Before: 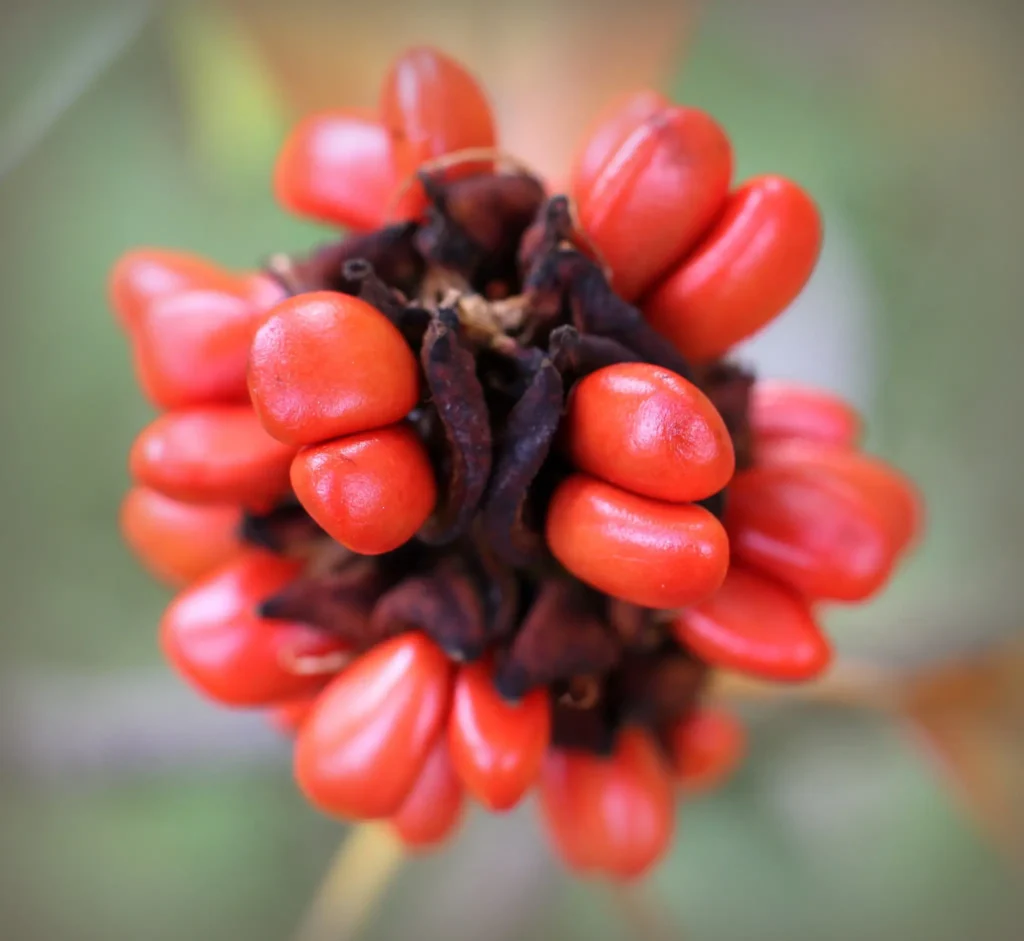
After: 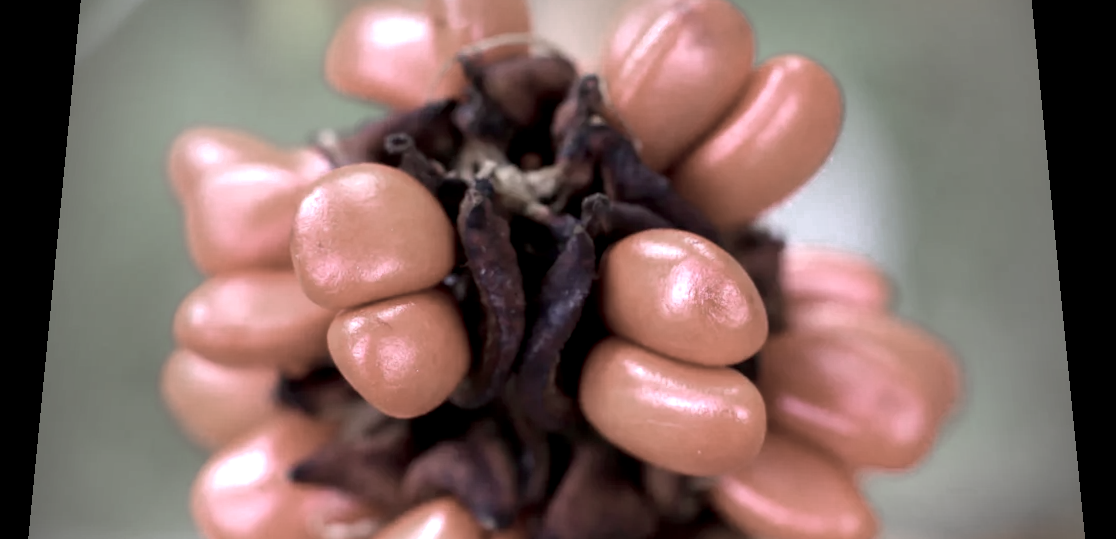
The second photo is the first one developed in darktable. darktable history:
exposure: black level correction 0.005, exposure 0.001 EV, compensate highlight preservation false
crop and rotate: top 10.605%, bottom 33.274%
rotate and perspective: rotation 0.128°, lens shift (vertical) -0.181, lens shift (horizontal) -0.044, shear 0.001, automatic cropping off
vignetting: fall-off start 91.19%
color zones: curves: ch0 [(0, 0.613) (0.01, 0.613) (0.245, 0.448) (0.498, 0.529) (0.642, 0.665) (0.879, 0.777) (0.99, 0.613)]; ch1 [(0, 0.272) (0.219, 0.127) (0.724, 0.346)]
